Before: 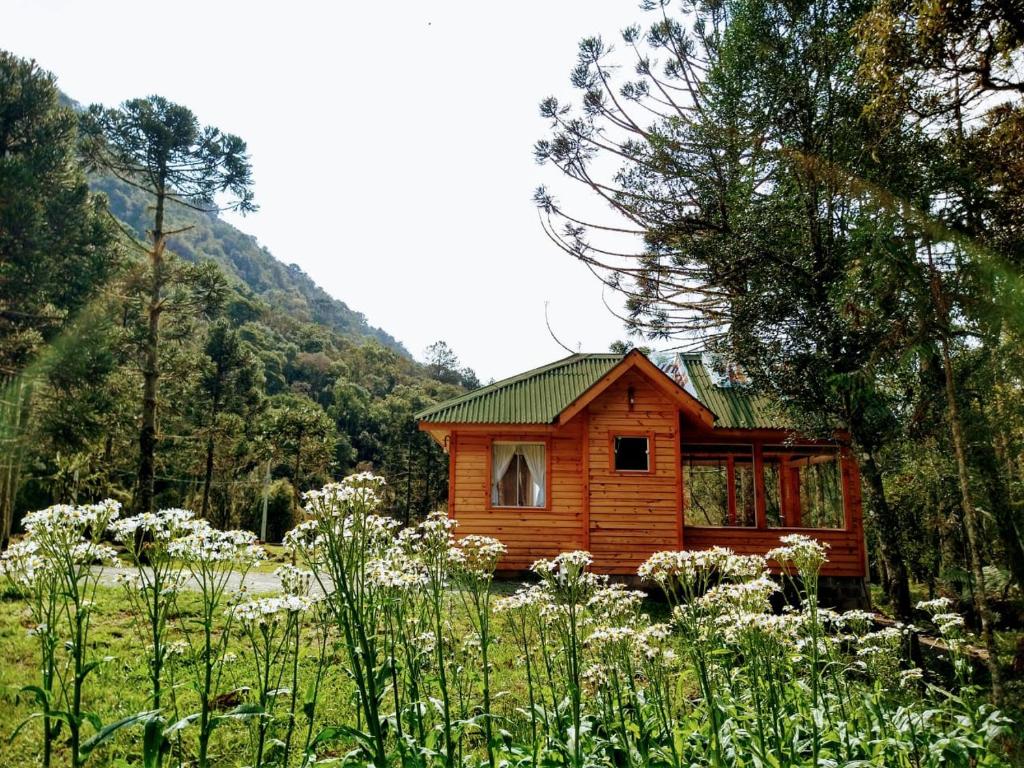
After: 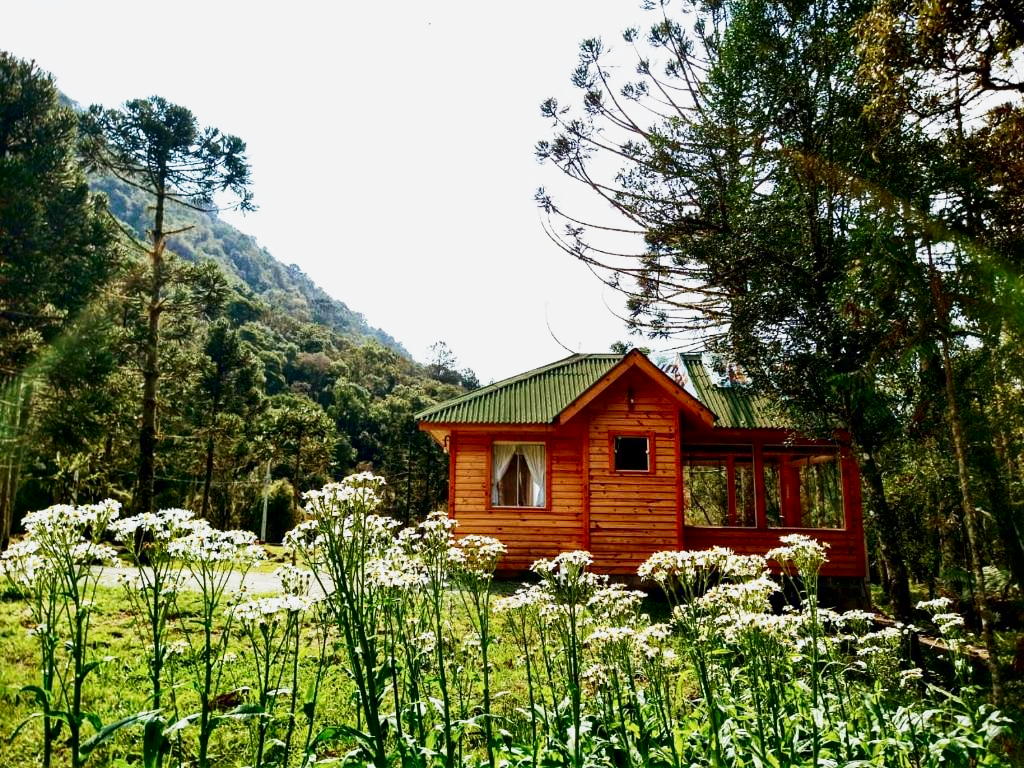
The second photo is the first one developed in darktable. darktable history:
base curve: curves: ch0 [(0, 0) (0.088, 0.125) (0.176, 0.251) (0.354, 0.501) (0.613, 0.749) (1, 0.877)], preserve colors none
contrast brightness saturation: contrast 0.2, brightness -0.11, saturation 0.1
